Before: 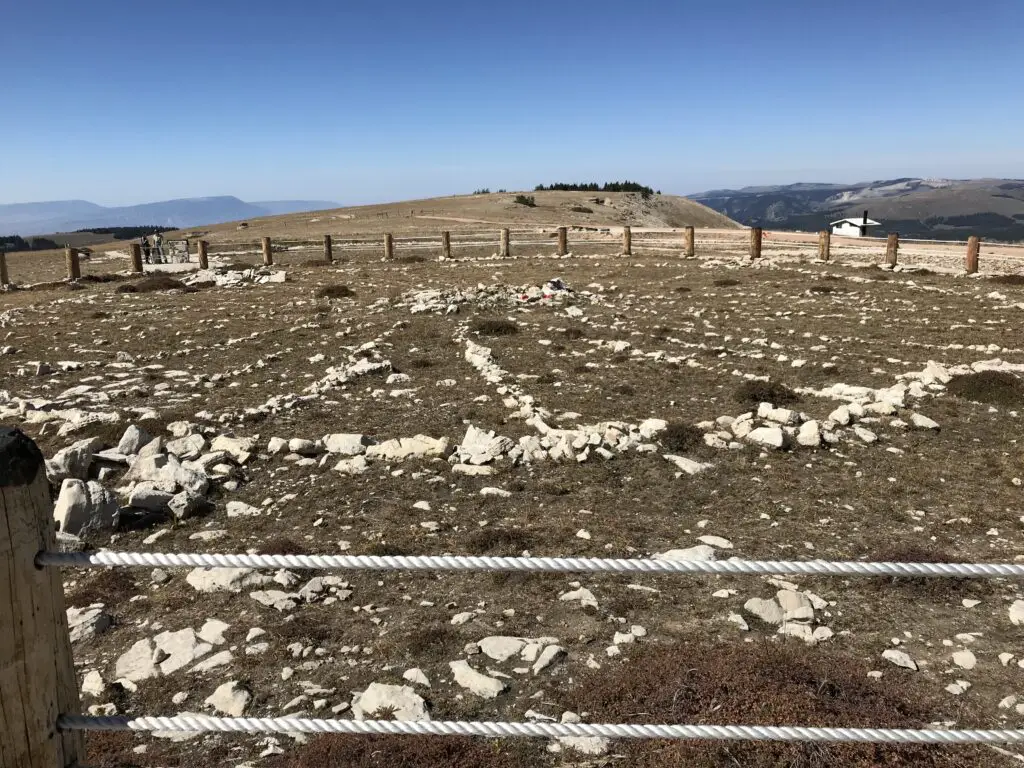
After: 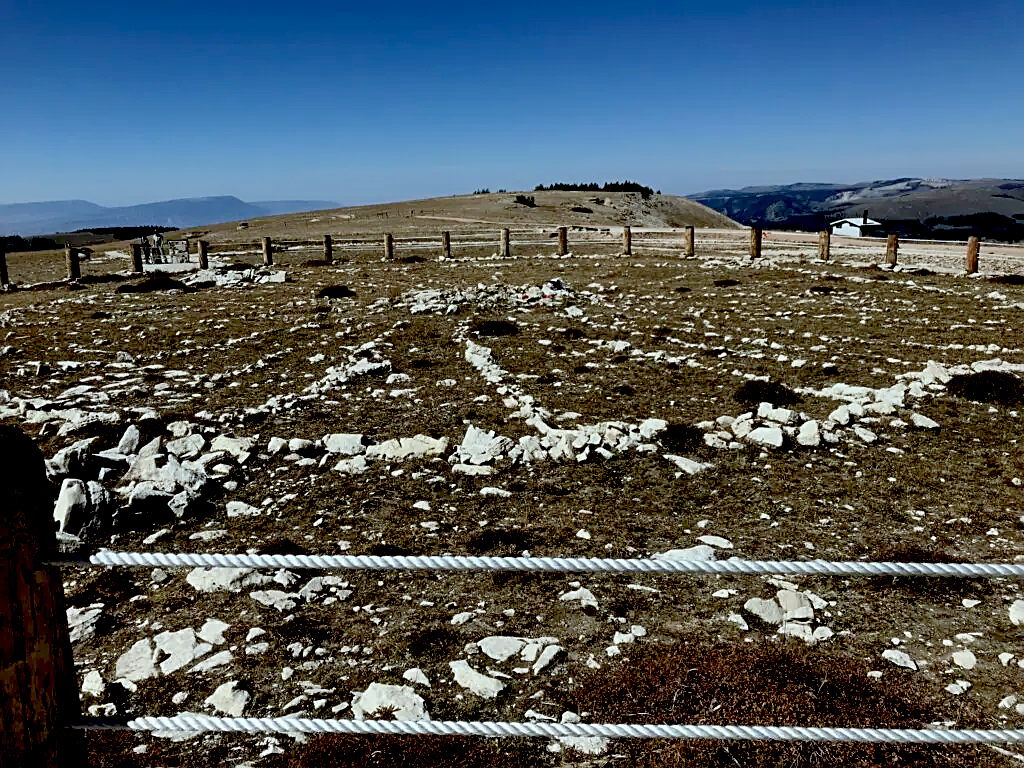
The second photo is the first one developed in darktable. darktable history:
color calibration: illuminant Planckian (black body), x 0.368, y 0.361, temperature 4275.92 K
exposure: black level correction 0.056, compensate highlight preservation false
graduated density: on, module defaults
sharpen: on, module defaults
color zones: curves: ch0 [(0, 0.5) (0.143, 0.5) (0.286, 0.5) (0.429, 0.495) (0.571, 0.437) (0.714, 0.44) (0.857, 0.496) (1, 0.5)]
